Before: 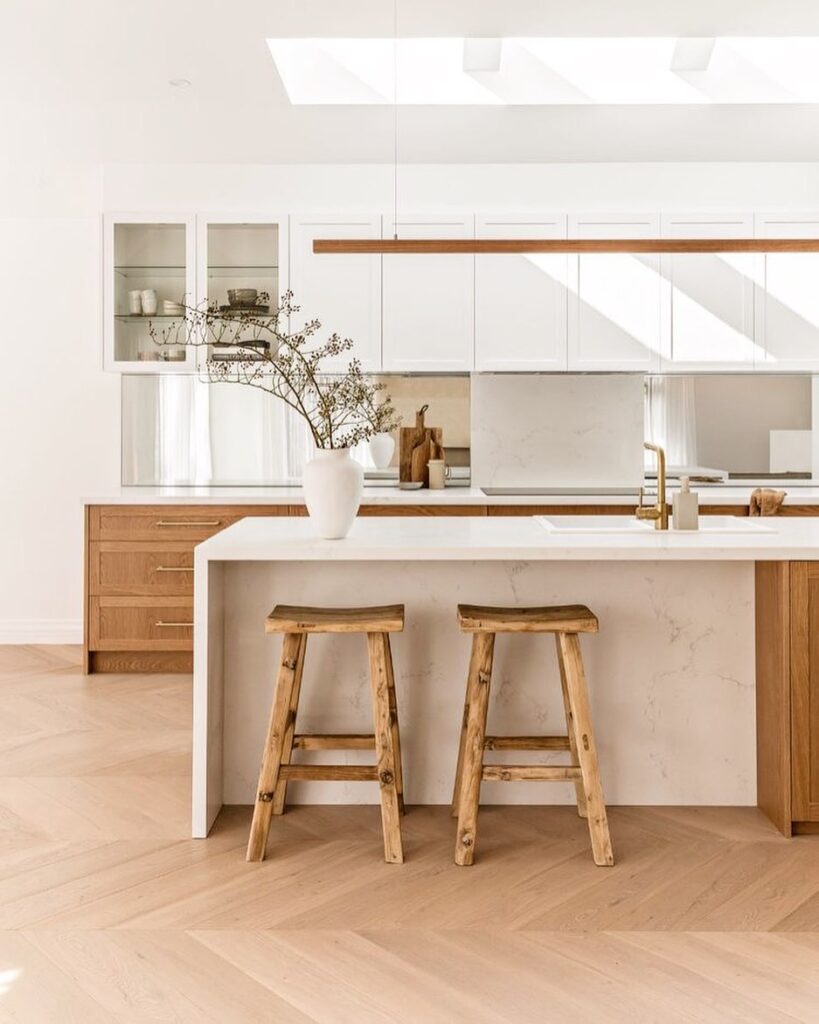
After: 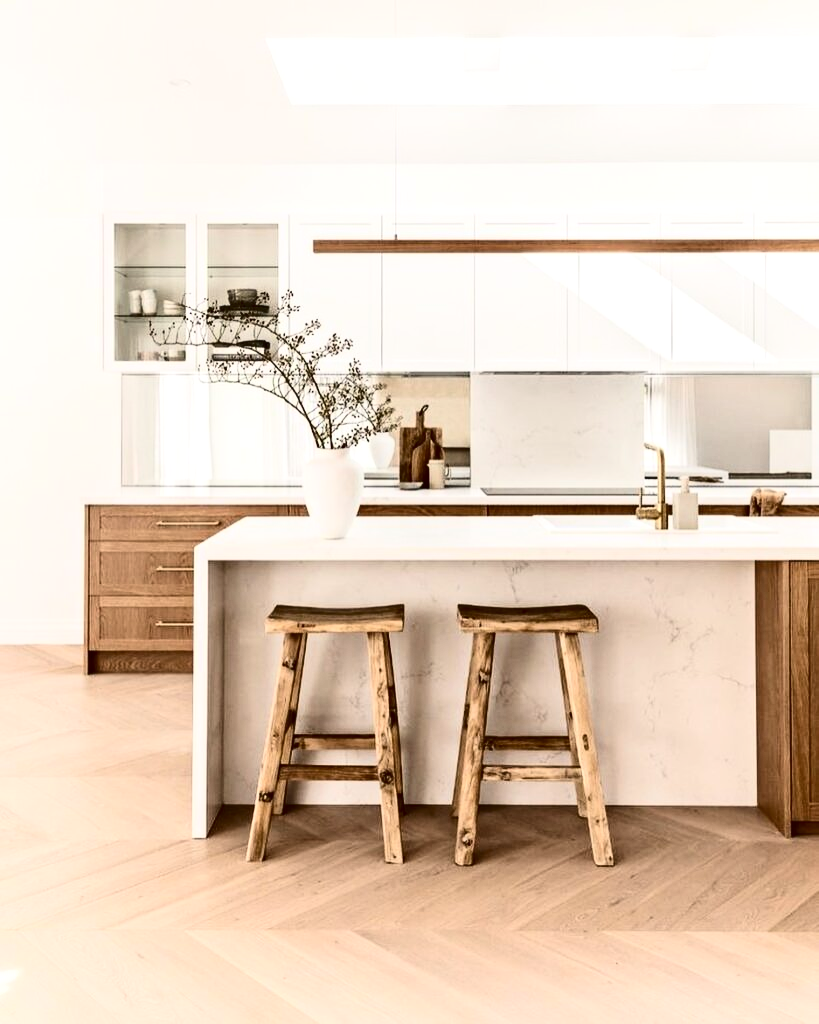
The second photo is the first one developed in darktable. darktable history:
shadows and highlights: shadows 9.07, white point adjustment 1.04, highlights -38.74
contrast brightness saturation: contrast 0.501, saturation -0.096
